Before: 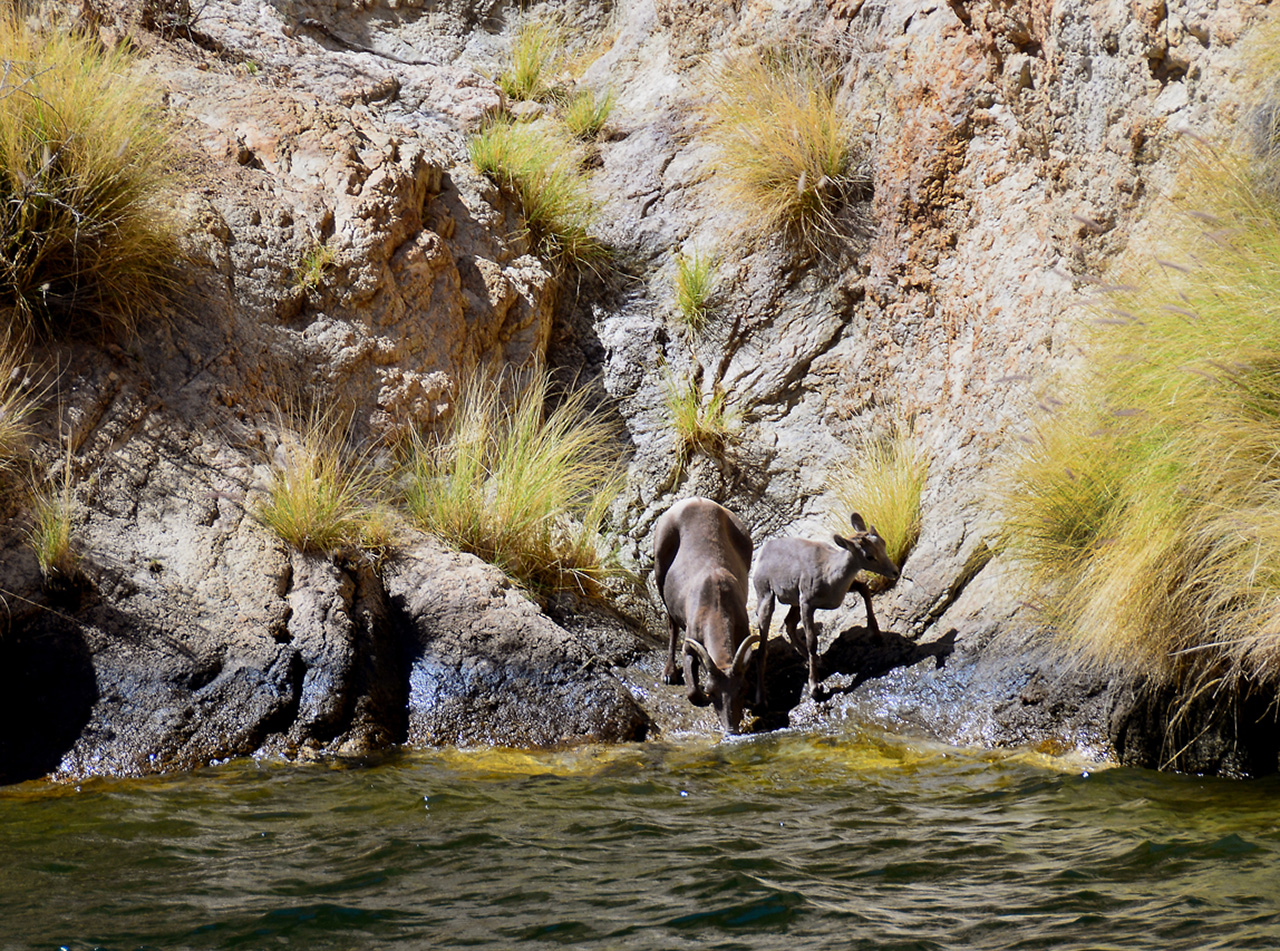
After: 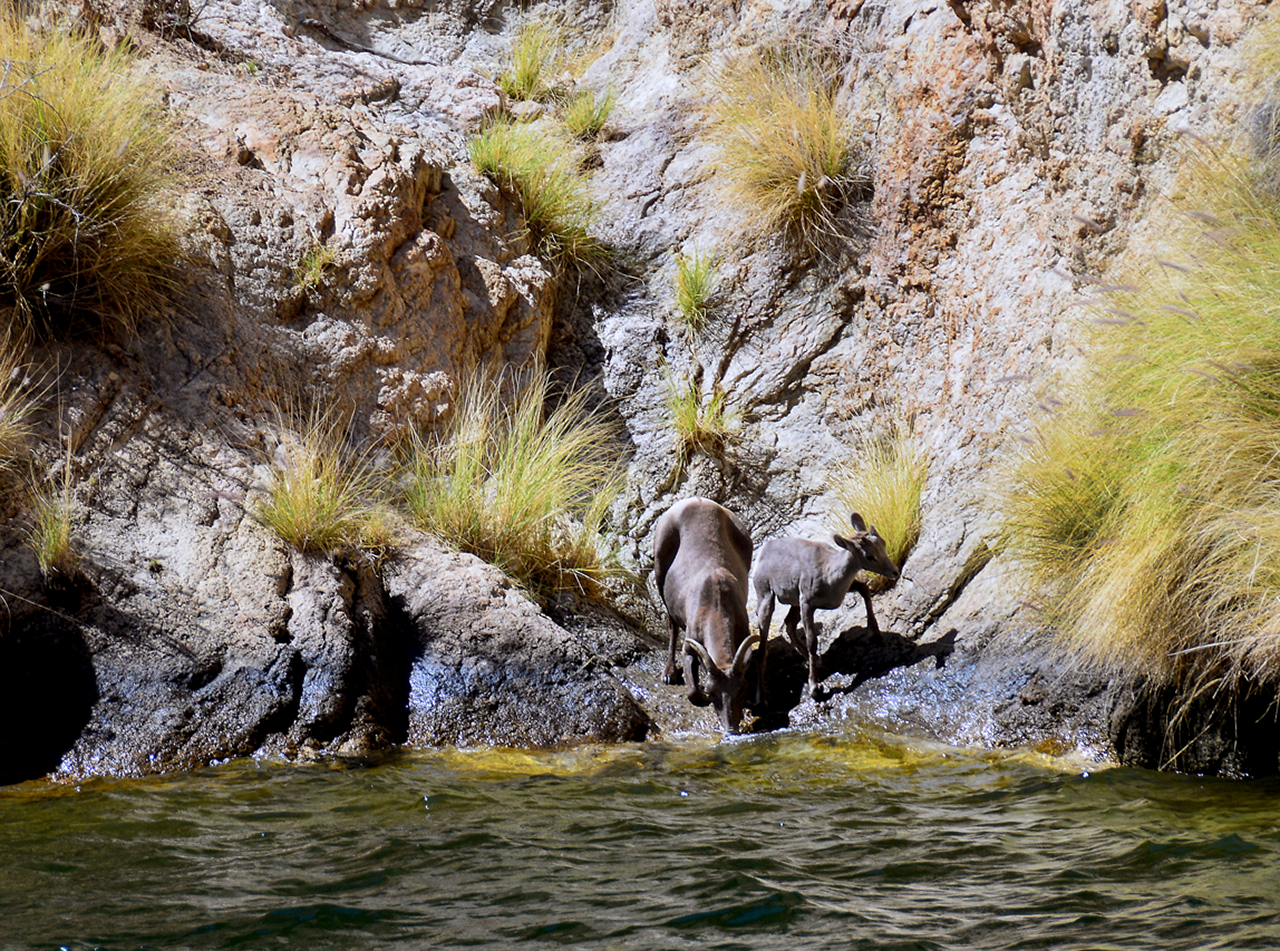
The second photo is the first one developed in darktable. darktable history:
local contrast: highlights 100%, shadows 100%, detail 120%, midtone range 0.2
white balance: red 0.984, blue 1.059
